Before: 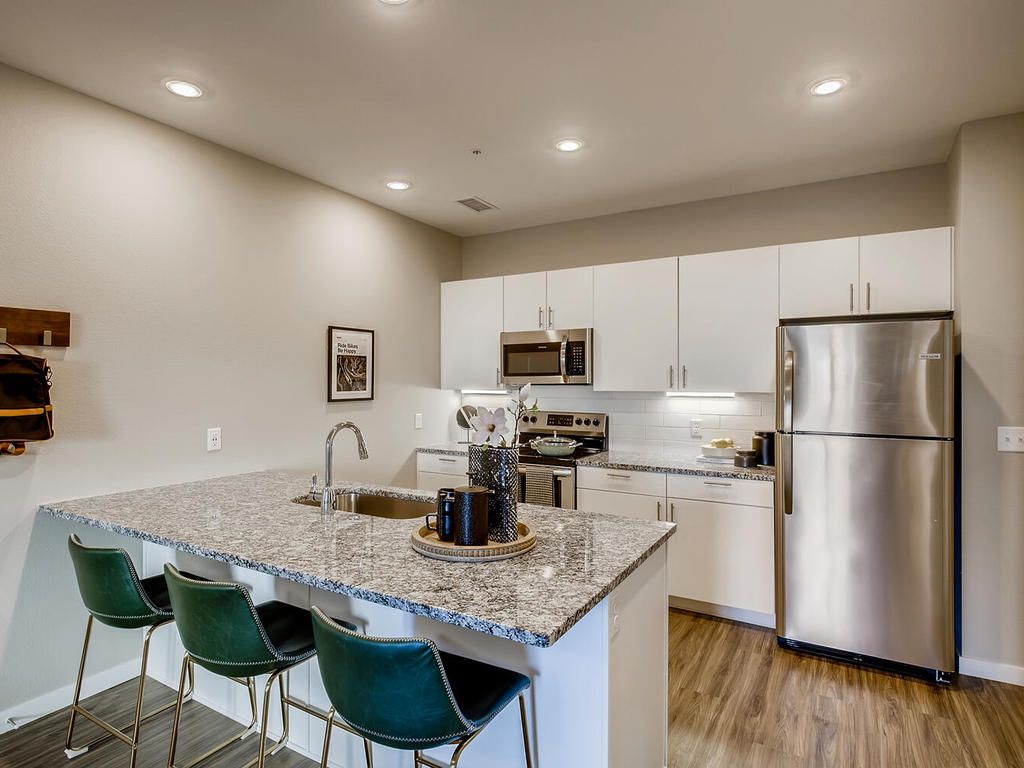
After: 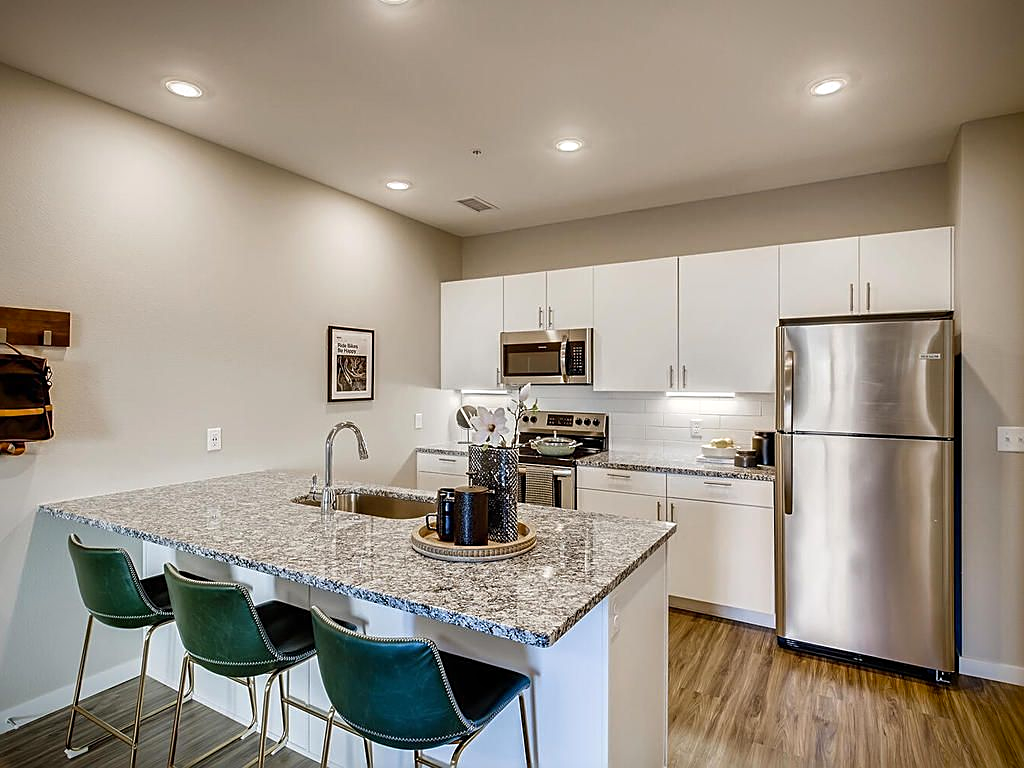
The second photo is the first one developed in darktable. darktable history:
sharpen: on, module defaults
exposure: exposure 0.127 EV, compensate highlight preservation false
bloom: size 3%, threshold 100%, strength 0%
vignetting: fall-off start 88.53%, fall-off radius 44.2%, saturation 0.376, width/height ratio 1.161
